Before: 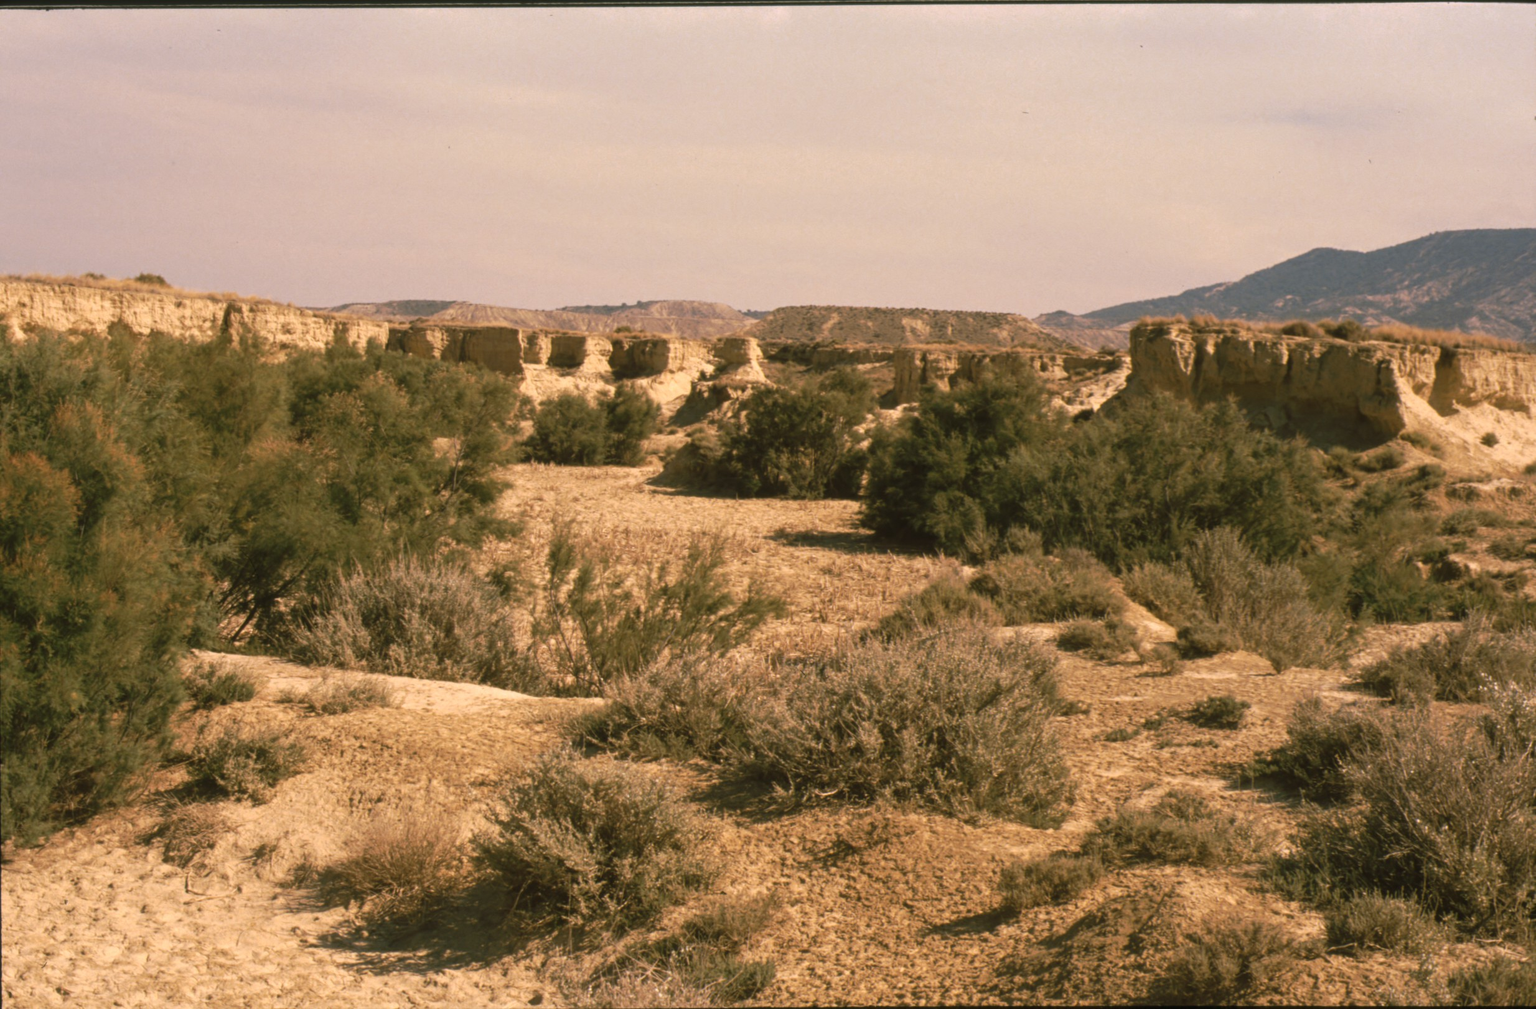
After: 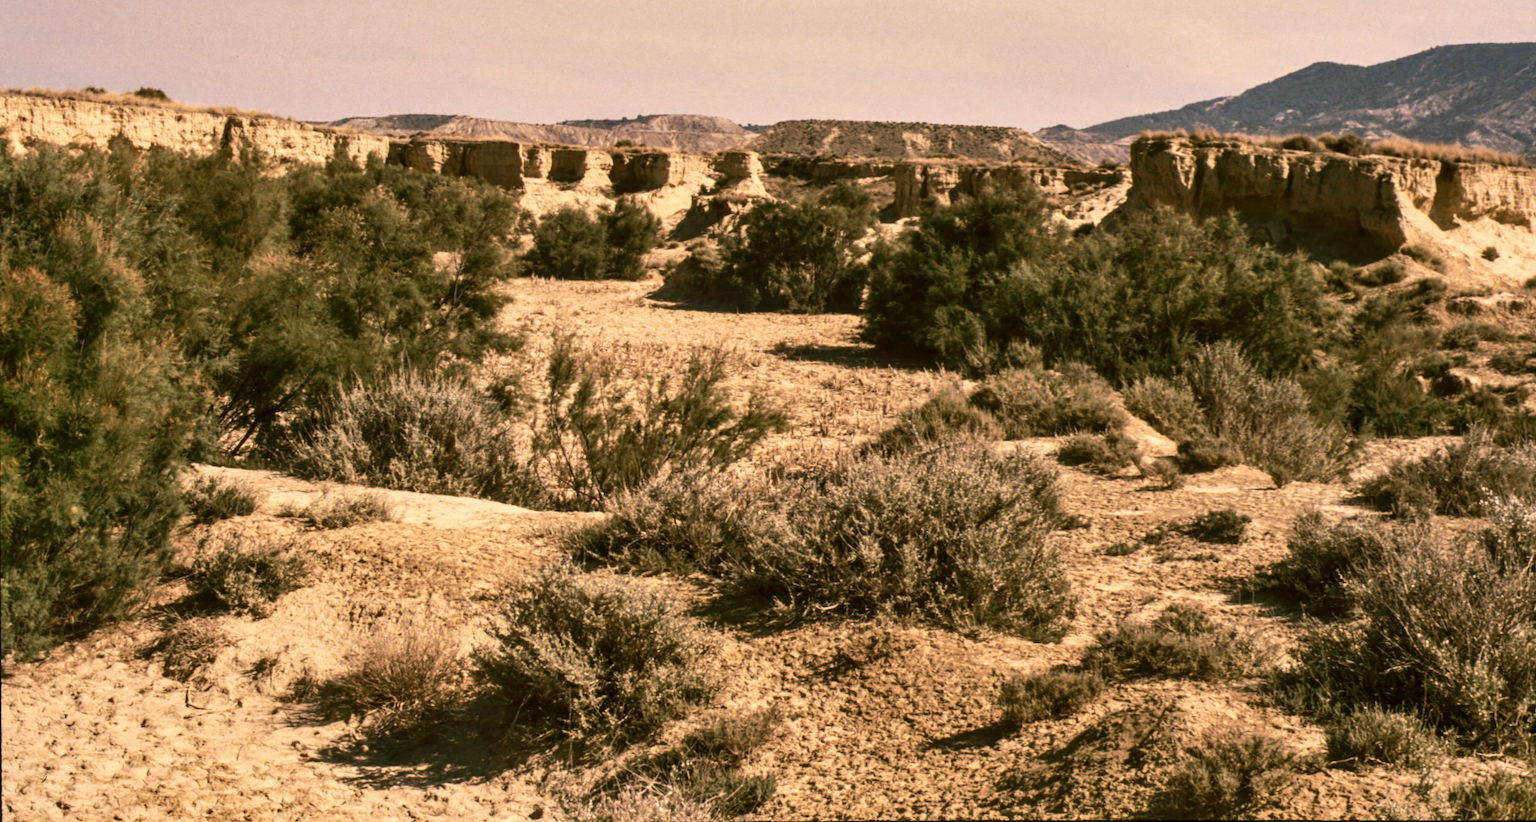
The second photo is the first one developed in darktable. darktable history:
crop and rotate: top 18.507%
local contrast: on, module defaults
contrast brightness saturation: contrast 0.28
shadows and highlights: soften with gaussian
